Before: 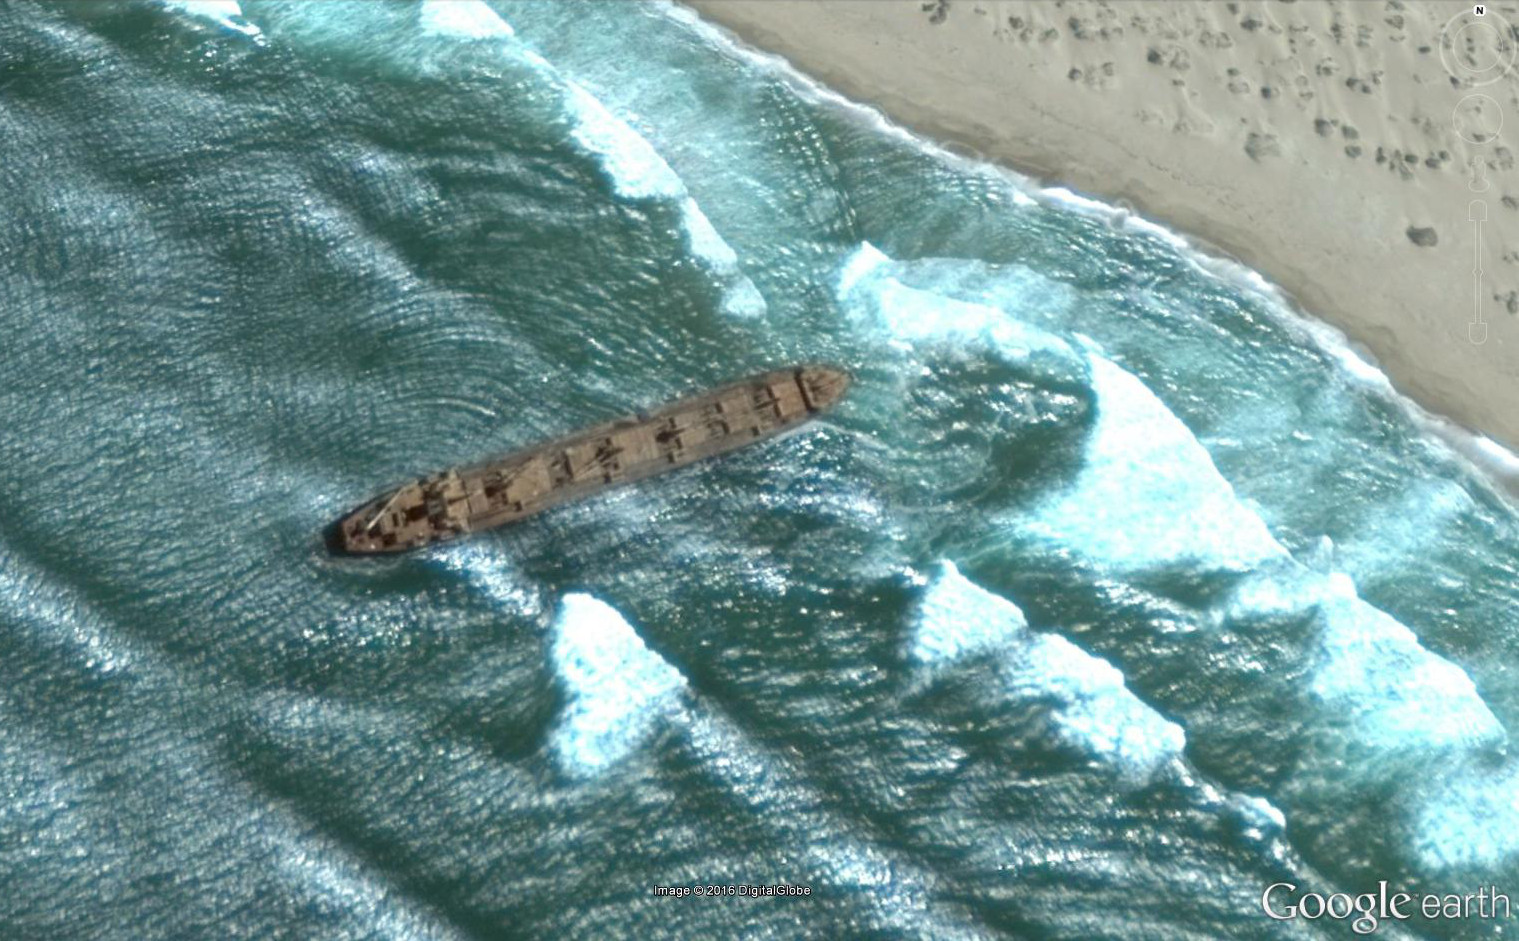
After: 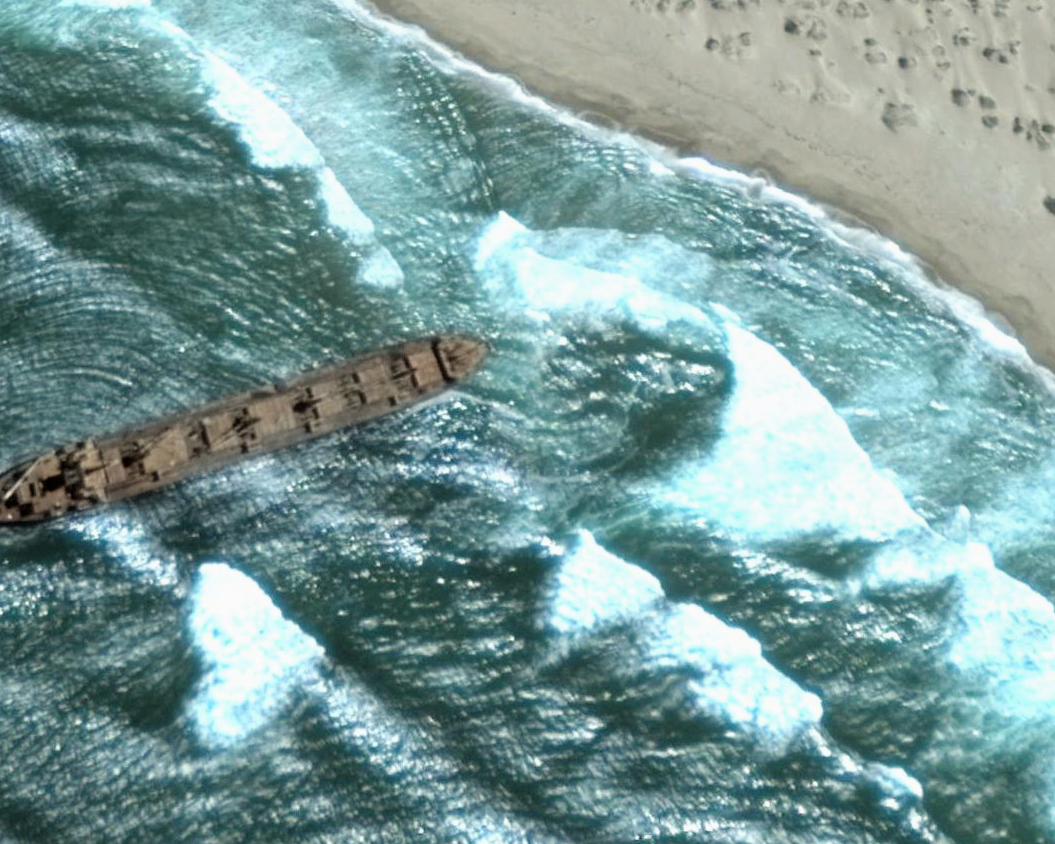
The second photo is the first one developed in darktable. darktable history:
crop and rotate: left 23.982%, top 3.27%, right 6.538%, bottom 6.956%
shadows and highlights: shadows 29.18, highlights -29.02, low approximation 0.01, soften with gaussian
filmic rgb: black relative exposure -6.27 EV, white relative exposure 2.79 EV, target black luminance 0%, hardness 4.64, latitude 67.97%, contrast 1.288, shadows ↔ highlights balance -3.38%
